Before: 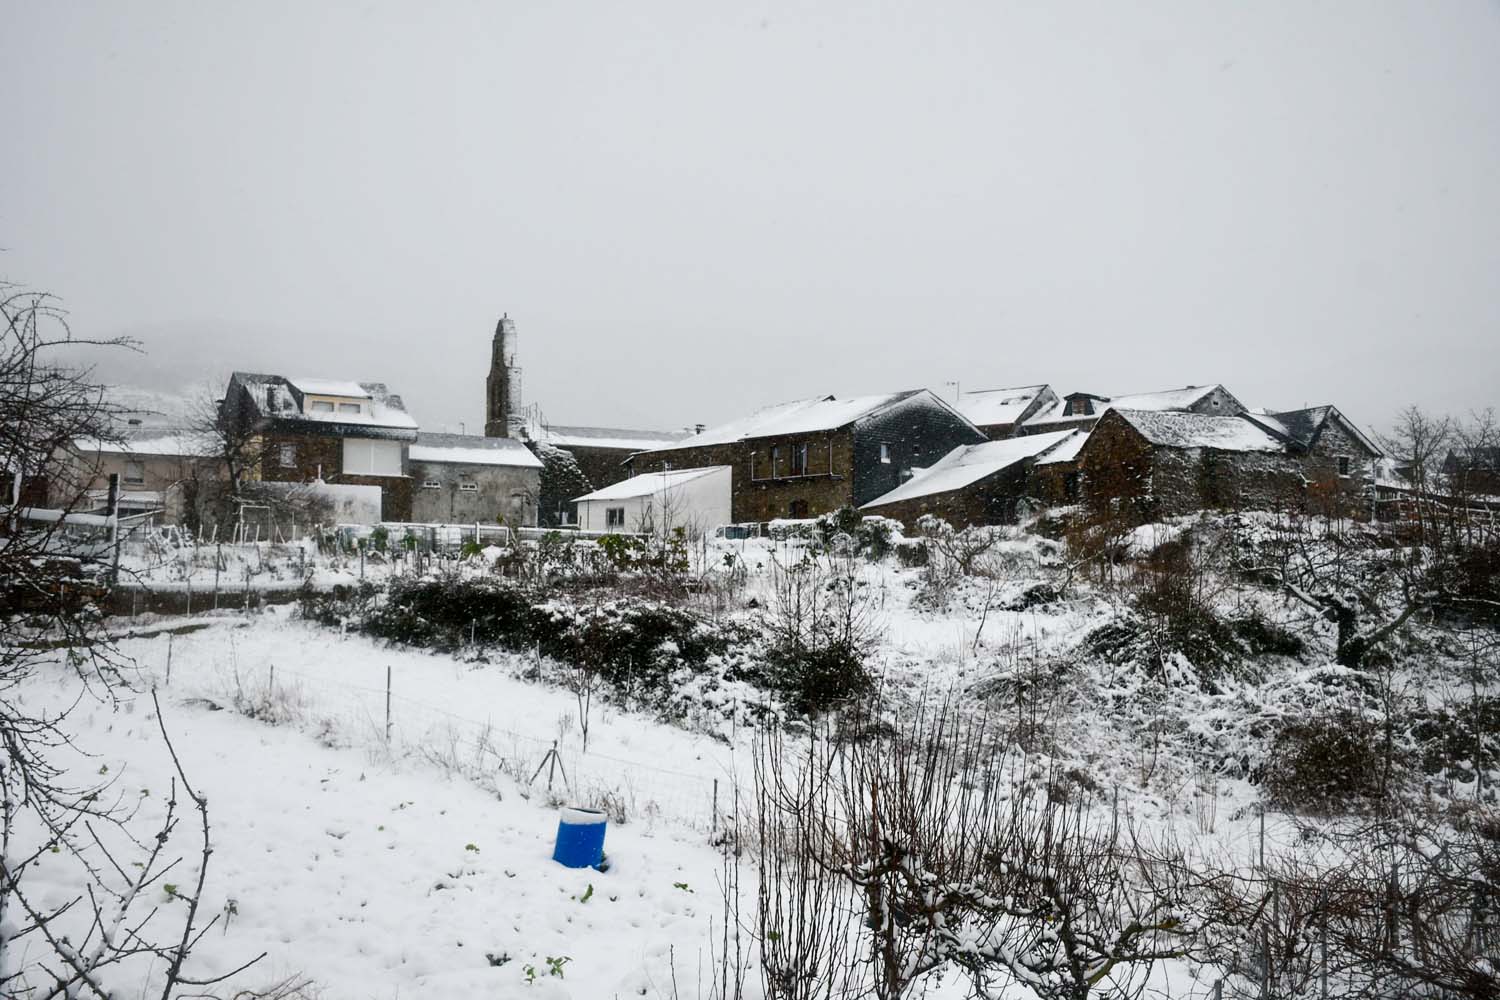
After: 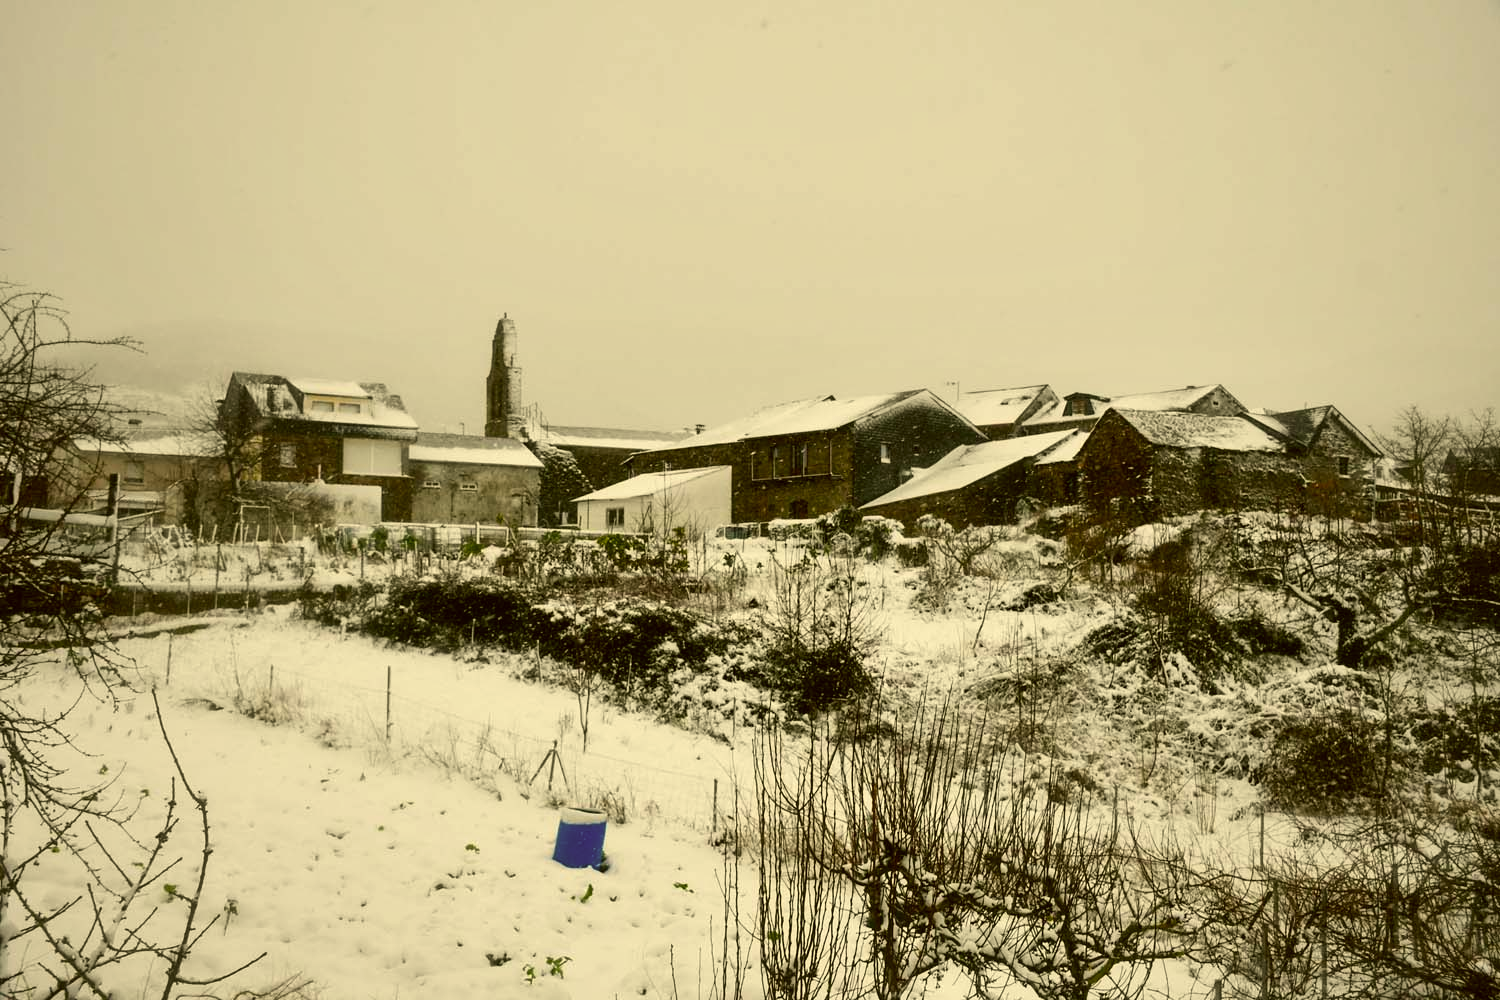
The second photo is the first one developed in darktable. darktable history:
color correction: highlights a* 0.152, highlights b* 29.02, shadows a* -0.226, shadows b* 21.65
shadows and highlights: shadows 37.83, highlights -26.93, soften with gaussian
